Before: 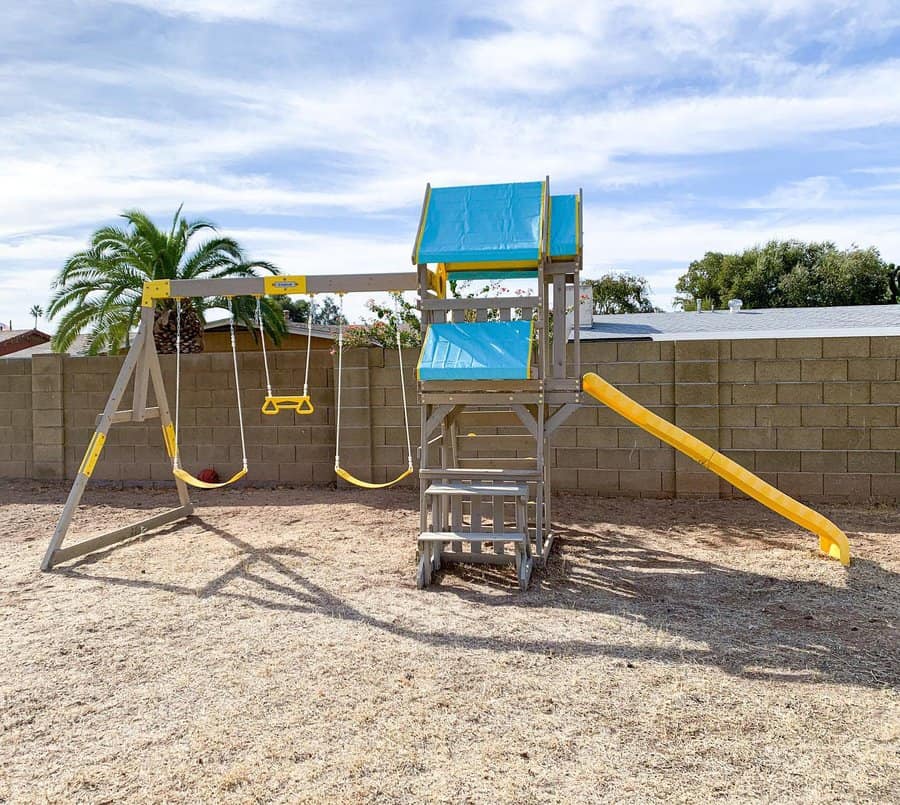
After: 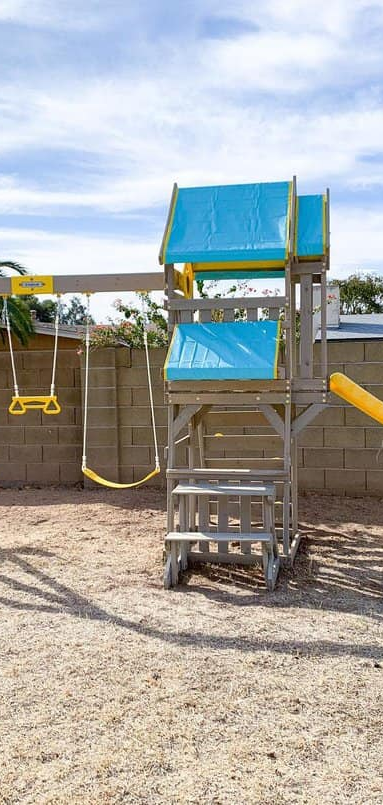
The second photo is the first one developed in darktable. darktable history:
crop: left 28.156%, right 29.259%
